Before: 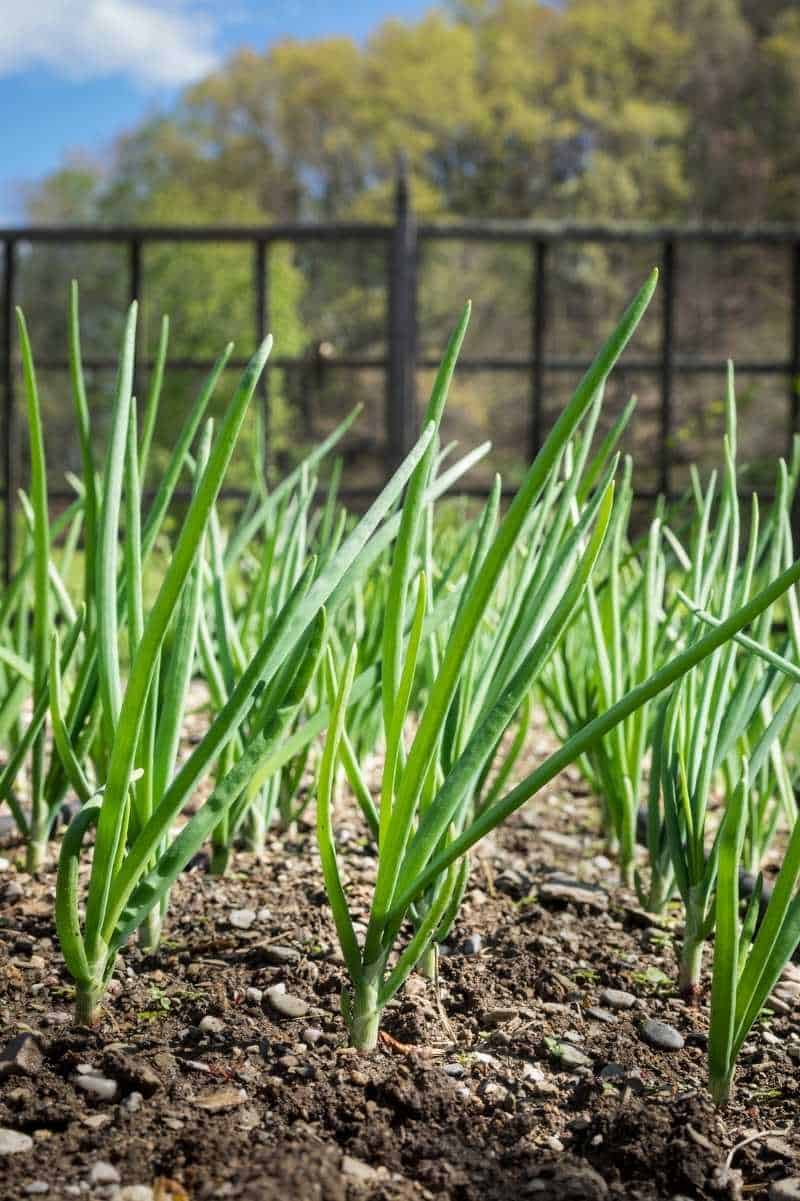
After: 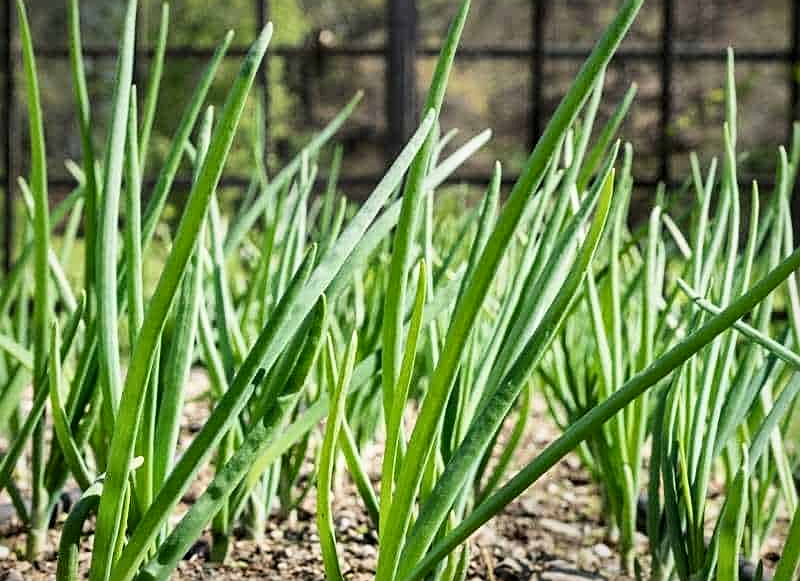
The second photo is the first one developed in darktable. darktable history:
sharpen: on, module defaults
crop and rotate: top 26.056%, bottom 25.543%
filmic rgb: black relative exposure -11.35 EV, white relative exposure 3.22 EV, hardness 6.76, color science v6 (2022)
white balance: emerald 1
local contrast: mode bilateral grid, contrast 20, coarseness 50, detail 161%, midtone range 0.2
